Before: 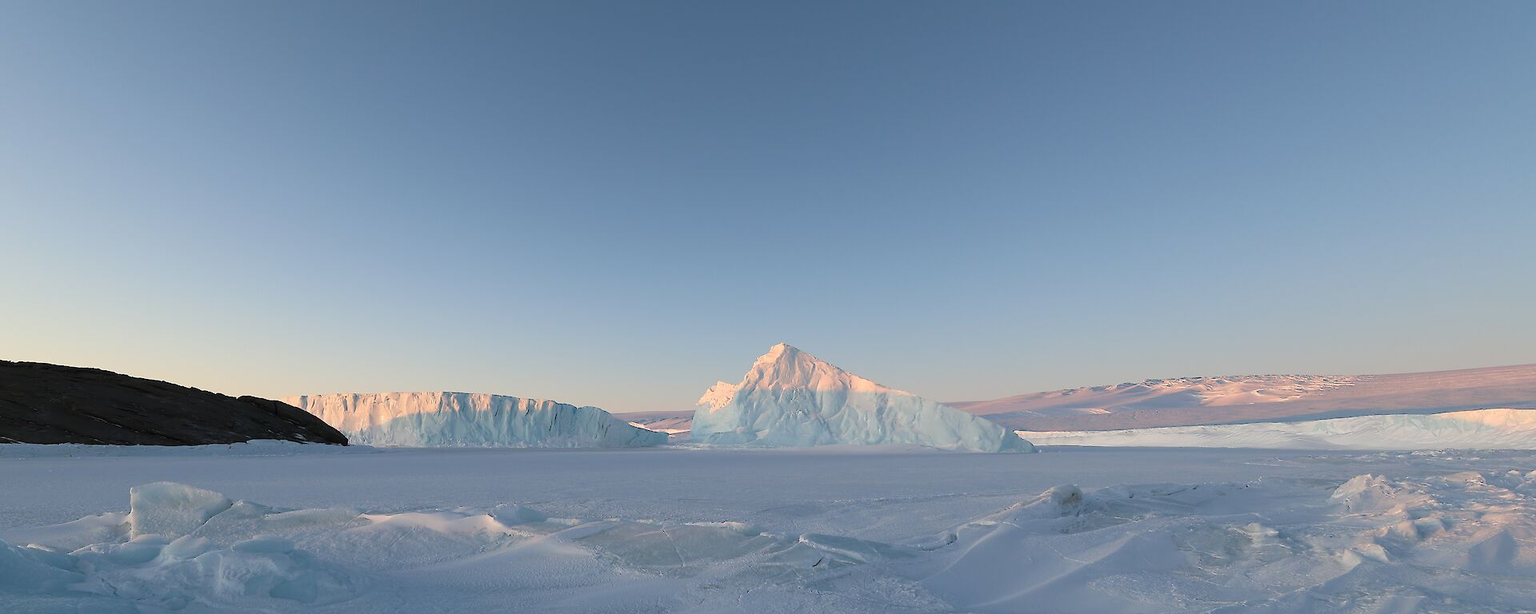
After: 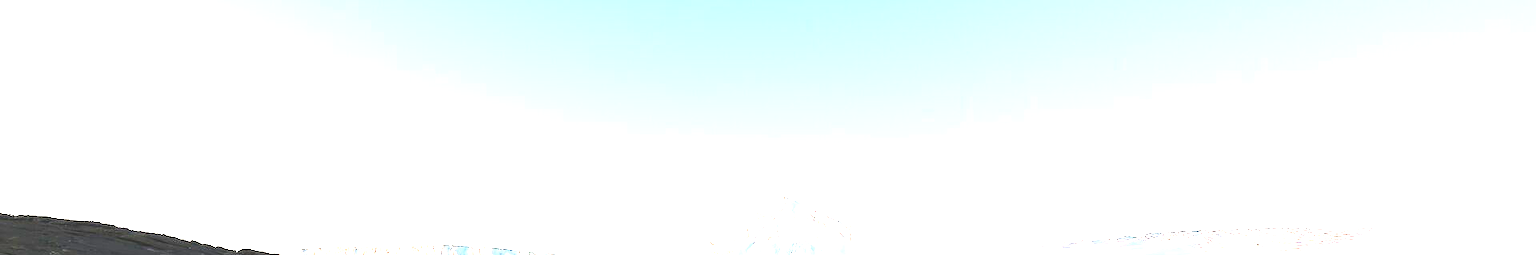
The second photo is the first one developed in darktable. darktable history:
exposure: black level correction 0, exposure 1.199 EV, compensate exposure bias true, compensate highlight preservation false
sharpen: amount 0.21
crop and rotate: top 24.005%, bottom 34.349%
levels: levels [0, 0.394, 0.787]
tone curve: curves: ch0 [(0, 0) (0.003, 0.002) (0.011, 0.006) (0.025, 0.012) (0.044, 0.021) (0.069, 0.027) (0.1, 0.035) (0.136, 0.06) (0.177, 0.108) (0.224, 0.173) (0.277, 0.26) (0.335, 0.353) (0.399, 0.453) (0.468, 0.555) (0.543, 0.641) (0.623, 0.724) (0.709, 0.792) (0.801, 0.857) (0.898, 0.918) (1, 1)], color space Lab, independent channels, preserve colors none
tone equalizer: -8 EV 0.25 EV, -7 EV 0.437 EV, -6 EV 0.427 EV, -5 EV 0.279 EV, -3 EV -0.243 EV, -2 EV -0.433 EV, -1 EV -0.431 EV, +0 EV -0.22 EV
local contrast: on, module defaults
